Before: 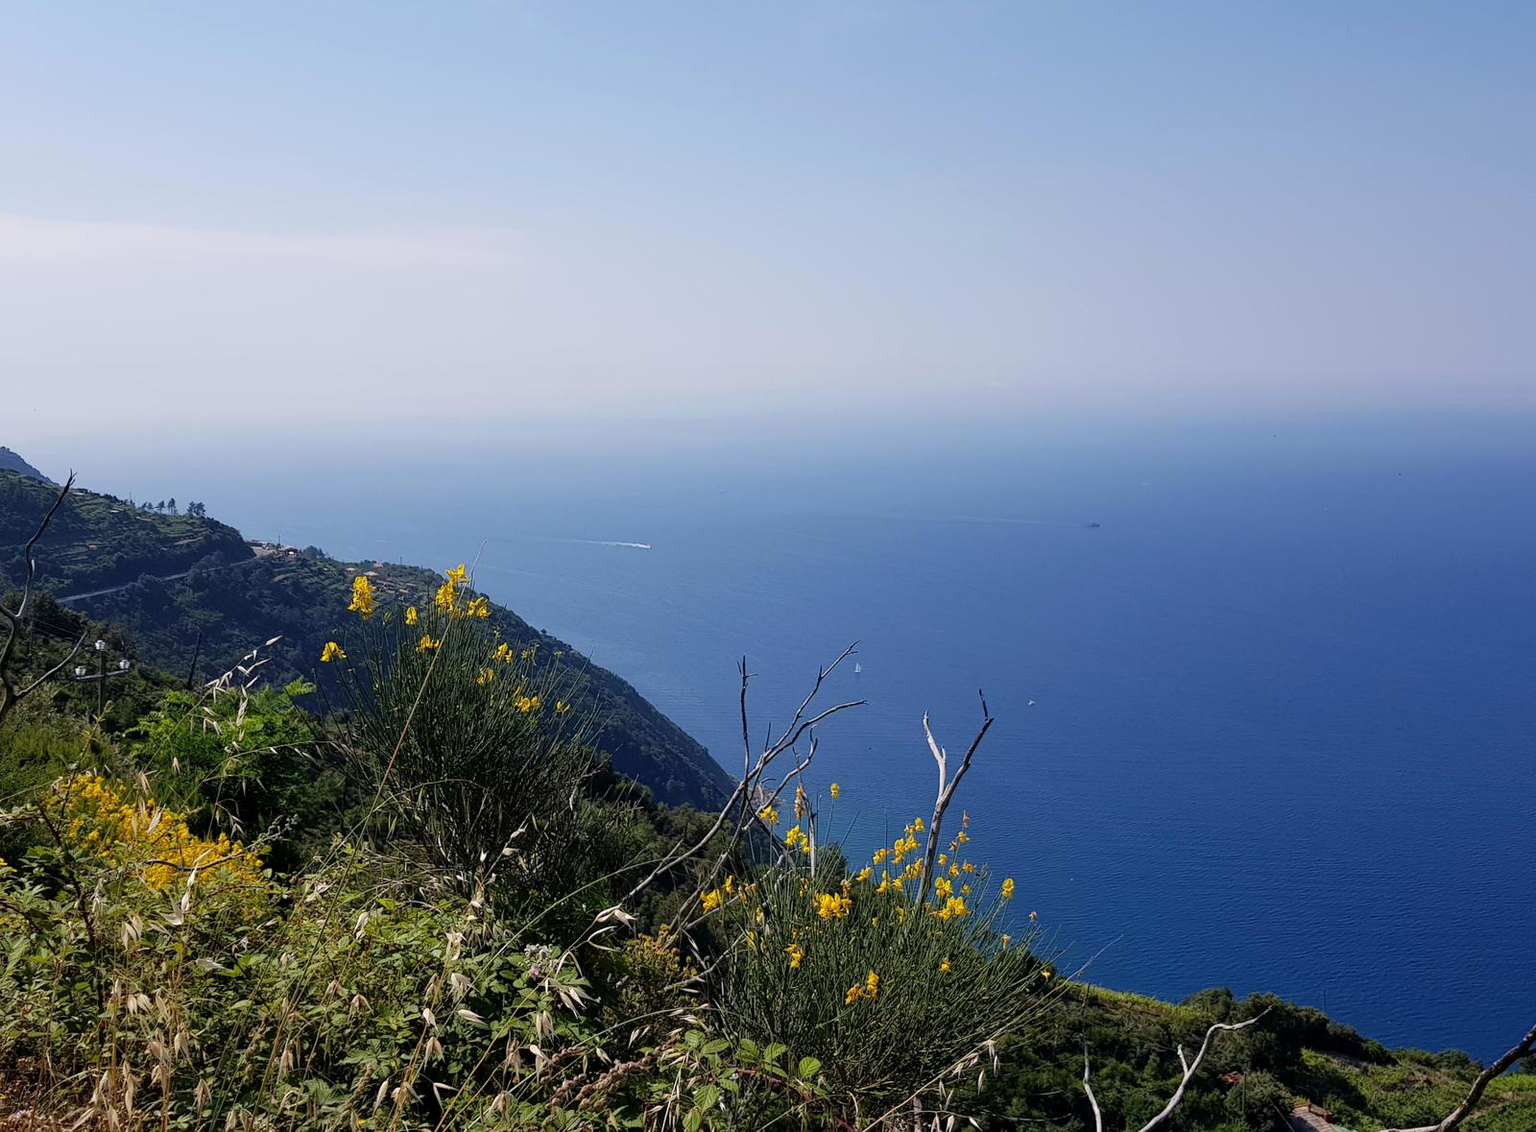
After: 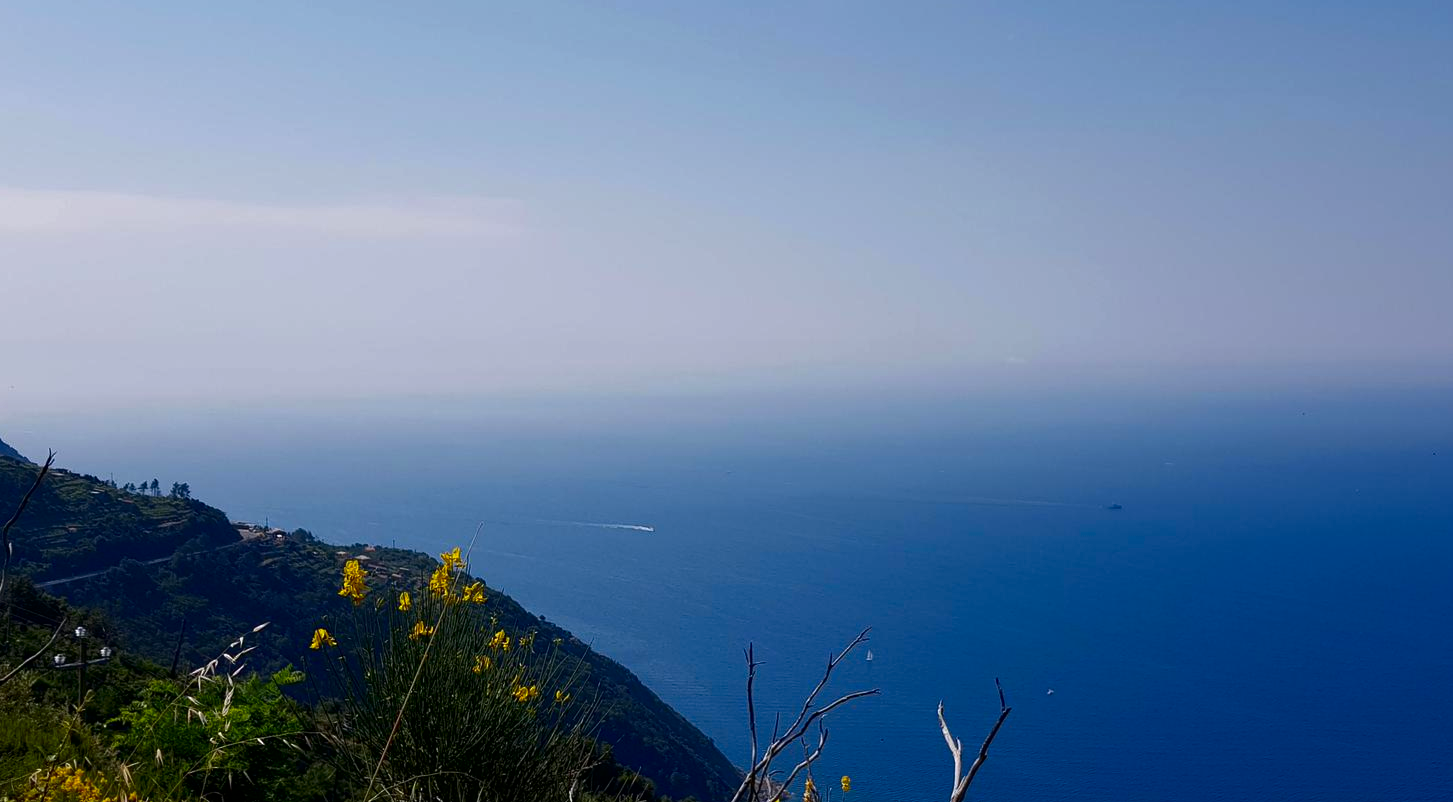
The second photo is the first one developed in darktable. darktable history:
contrast brightness saturation: brightness -0.252, saturation 0.197
crop: left 1.541%, top 3.455%, right 7.639%, bottom 28.448%
